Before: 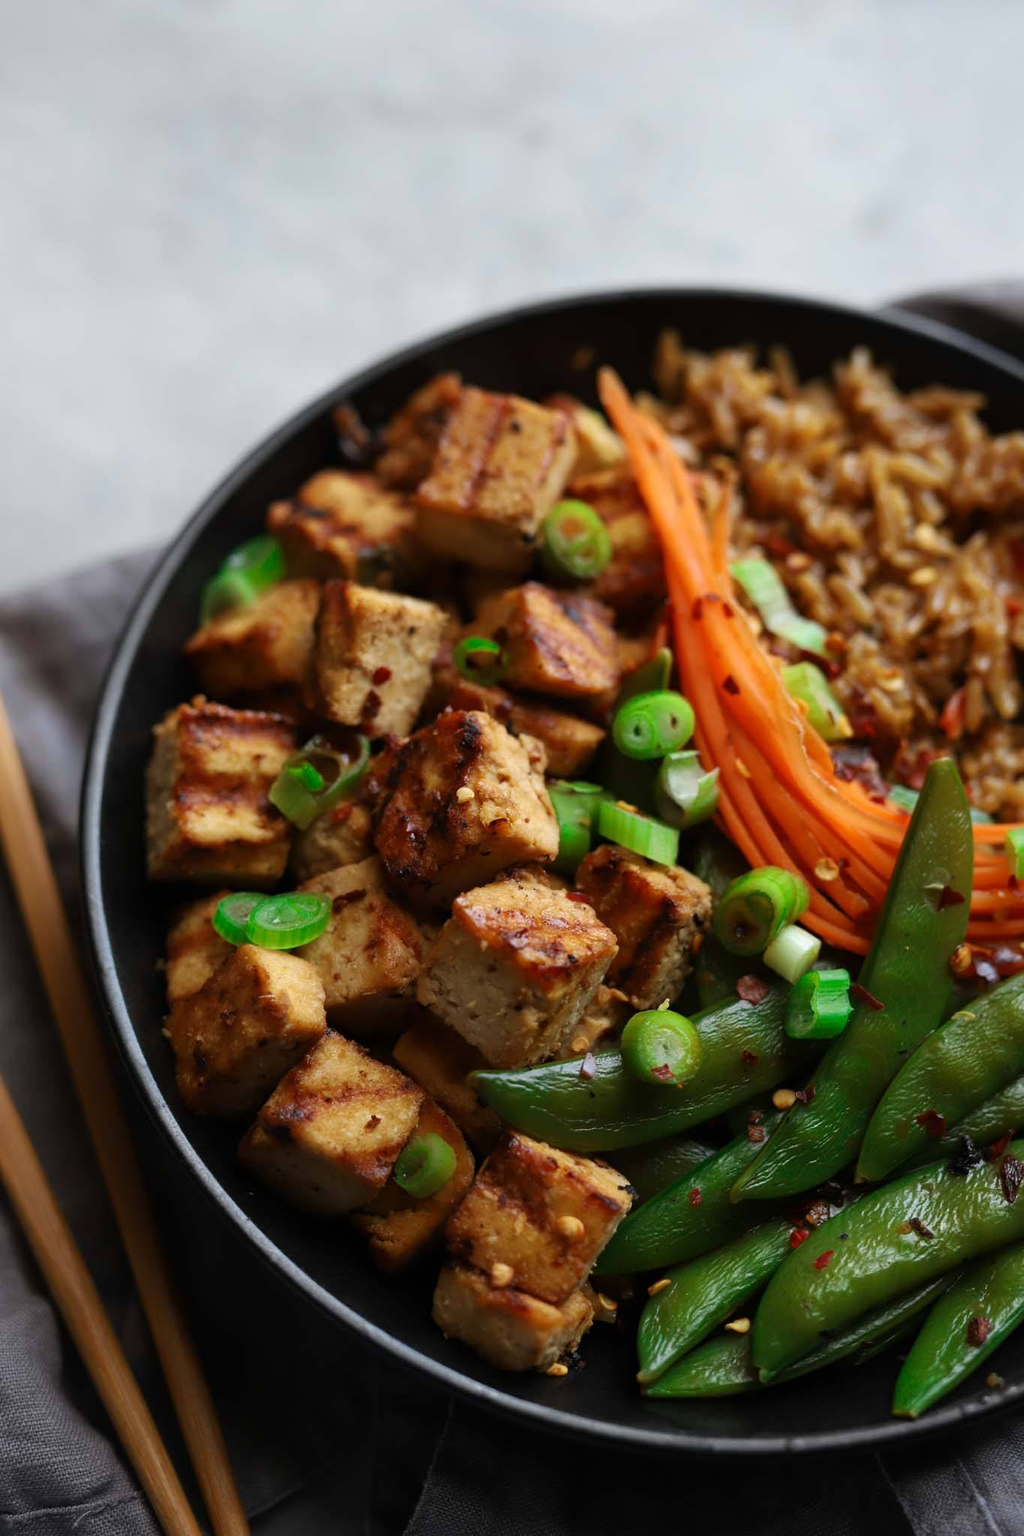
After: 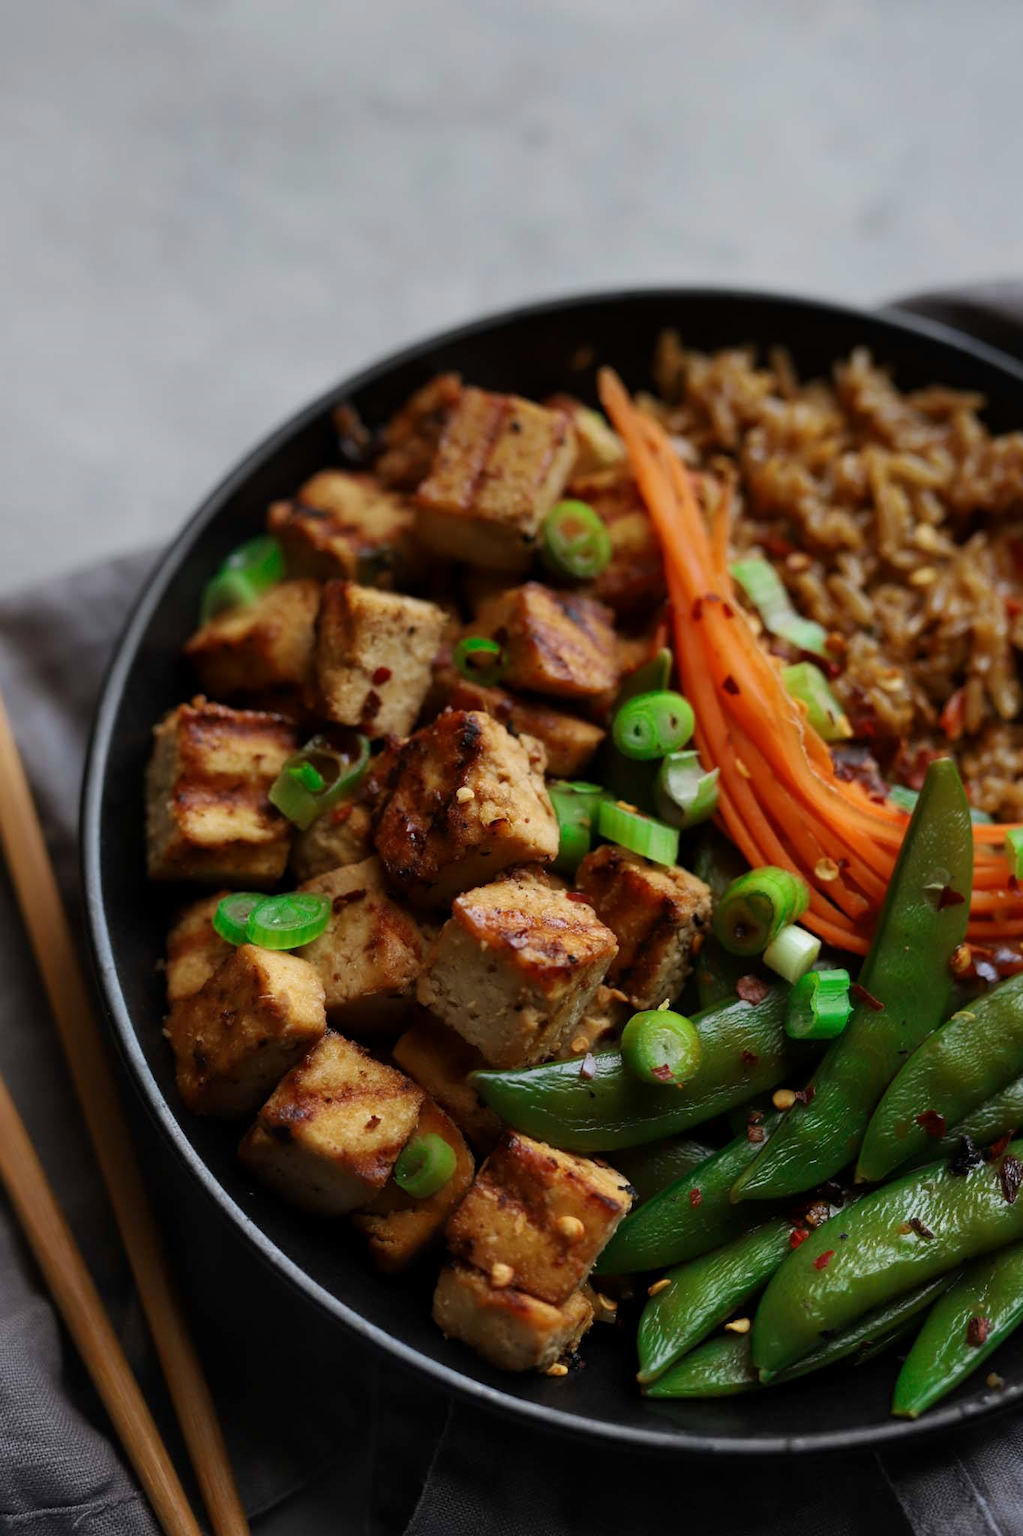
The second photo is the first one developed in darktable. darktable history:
graduated density: on, module defaults
local contrast: mode bilateral grid, contrast 100, coarseness 100, detail 108%, midtone range 0.2
